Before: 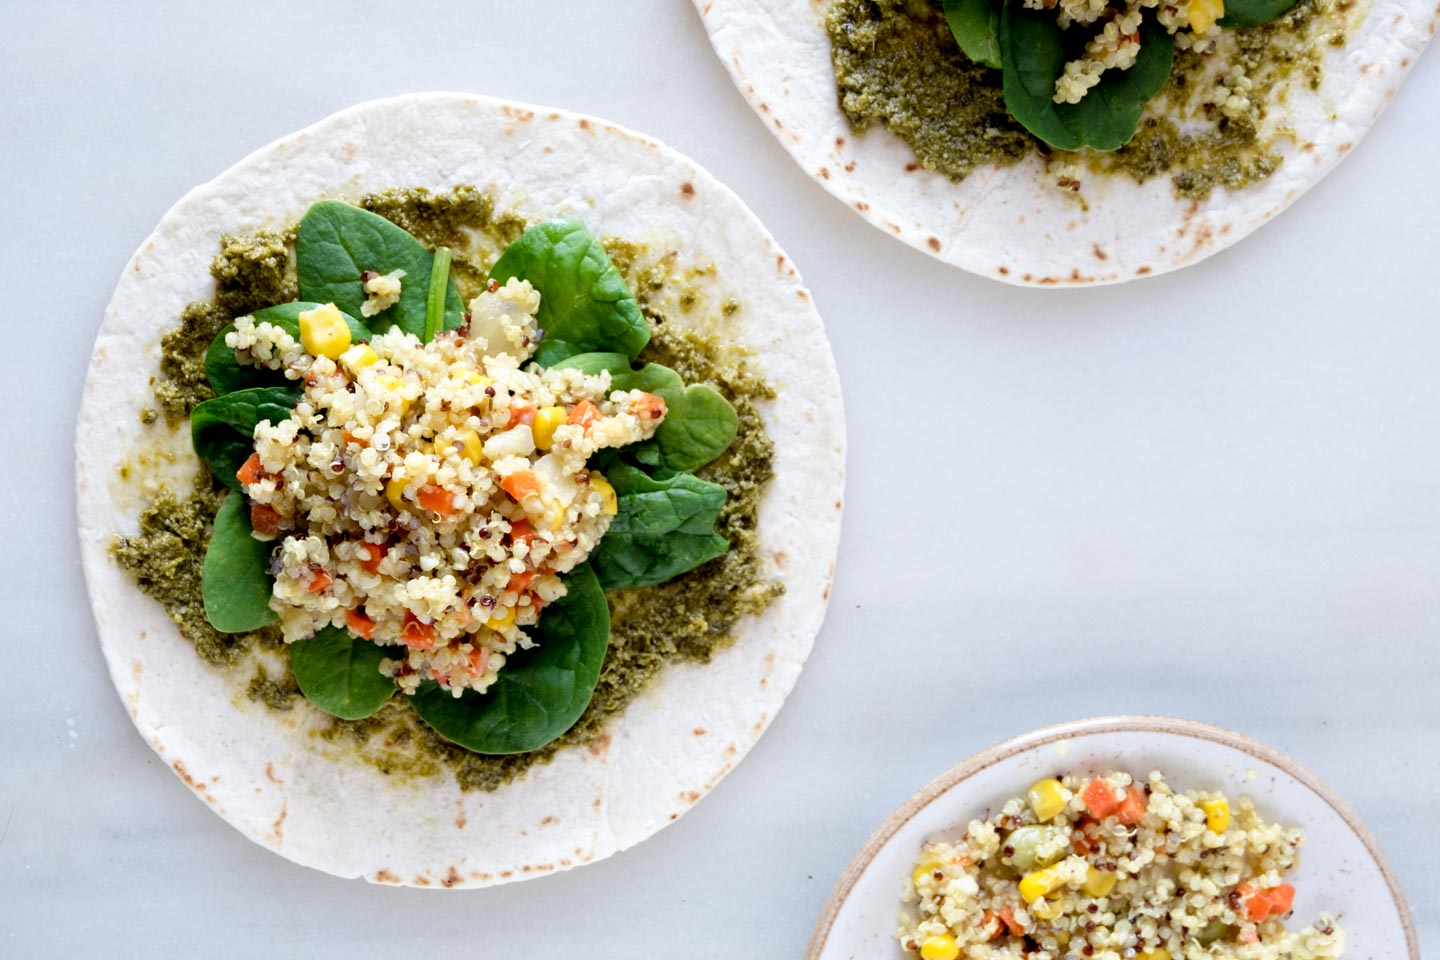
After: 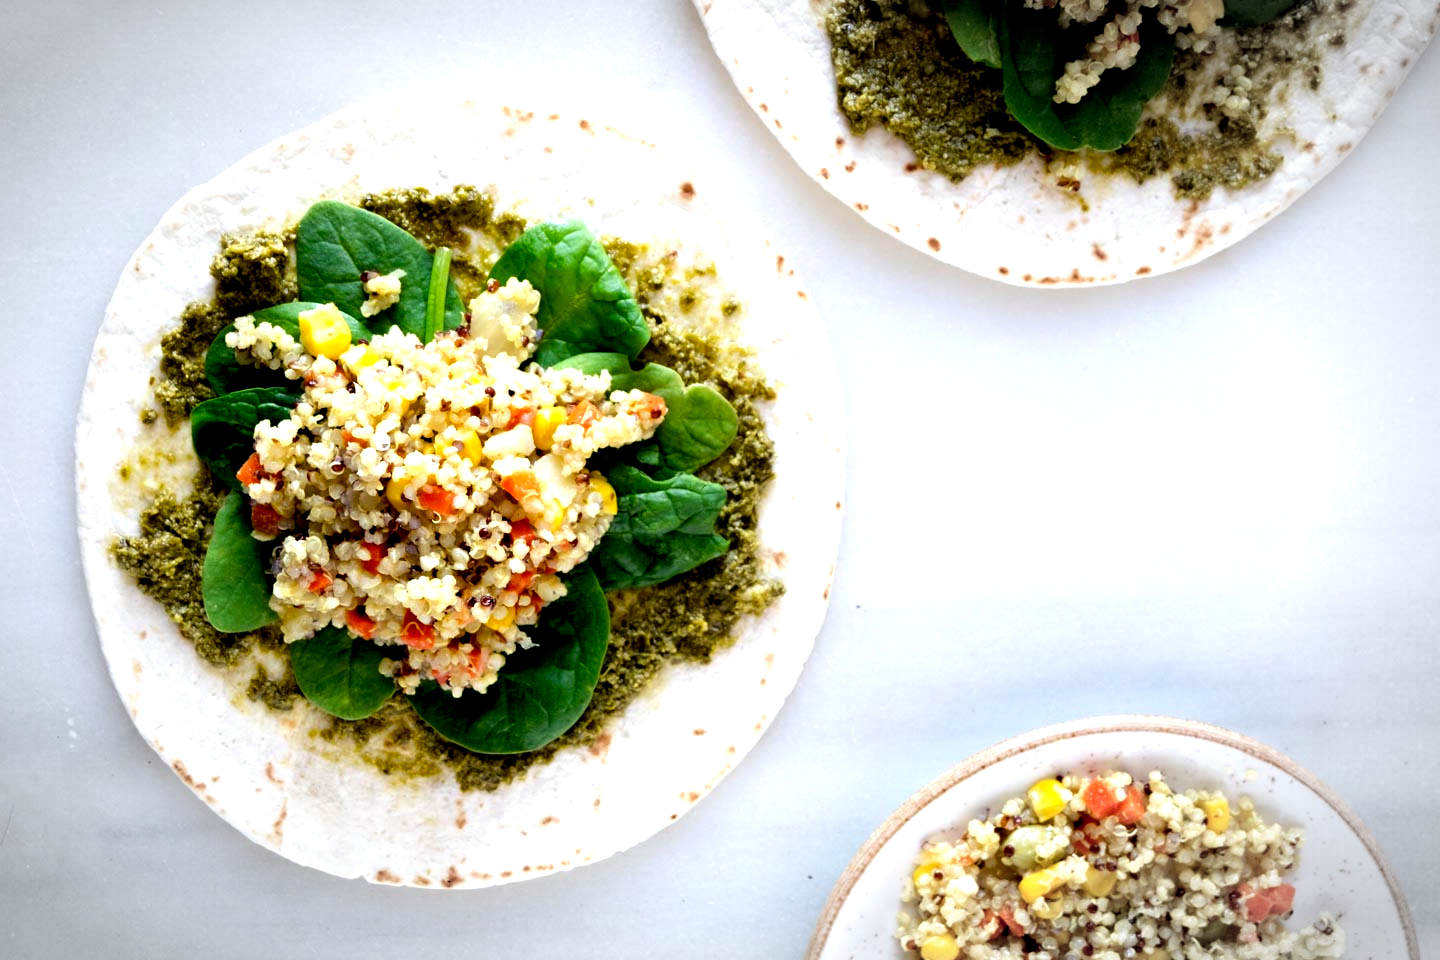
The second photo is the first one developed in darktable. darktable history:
color balance: lift [0.991, 1, 1, 1], gamma [0.996, 1, 1, 1], input saturation 98.52%, contrast 20.34%, output saturation 103.72%
vignetting: fall-off start 79.43%, saturation -0.649, width/height ratio 1.327, unbound false
